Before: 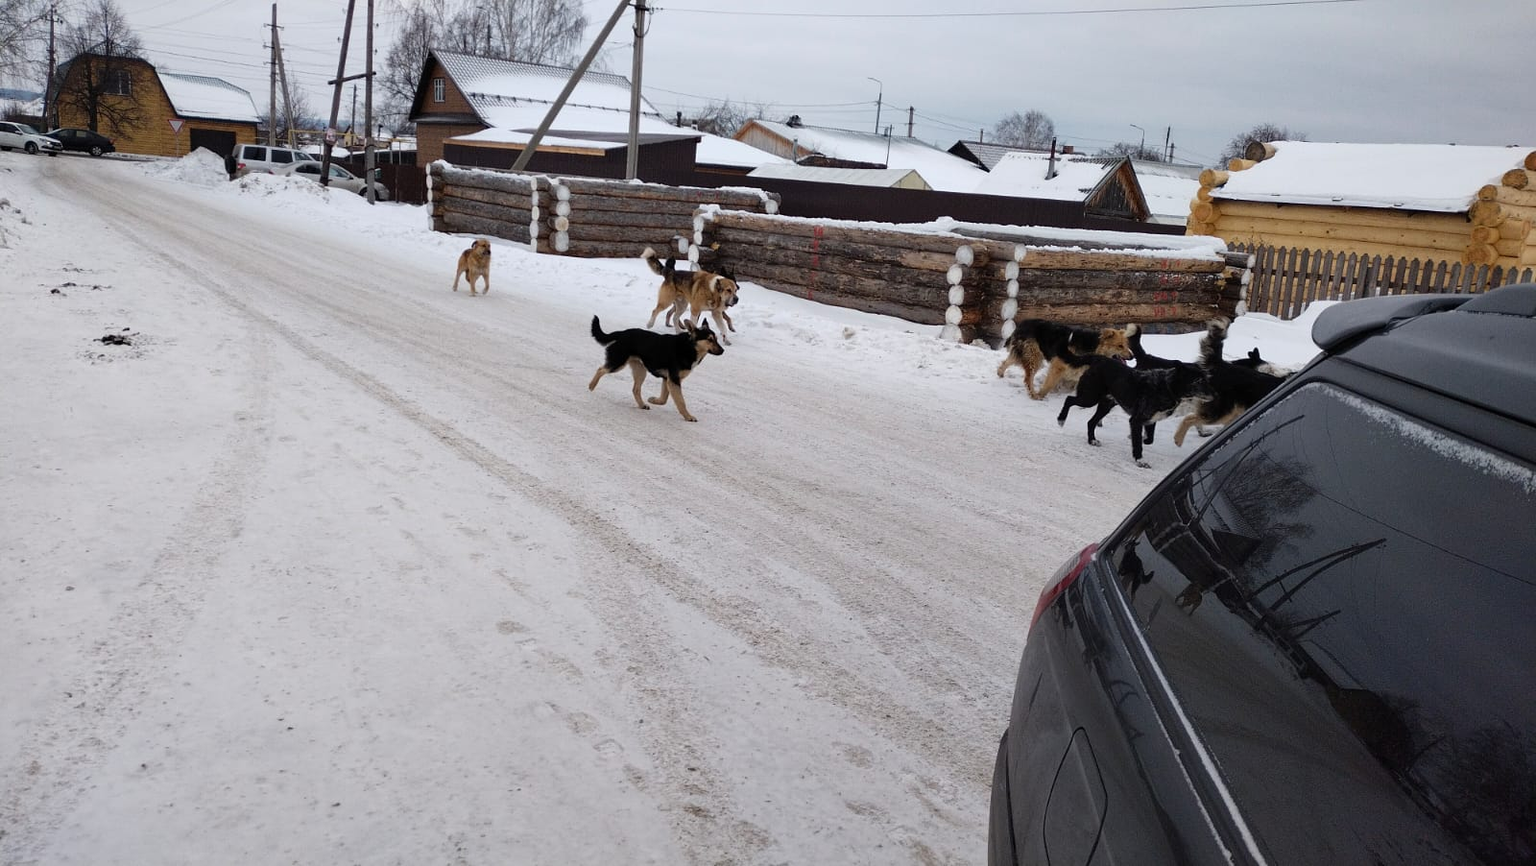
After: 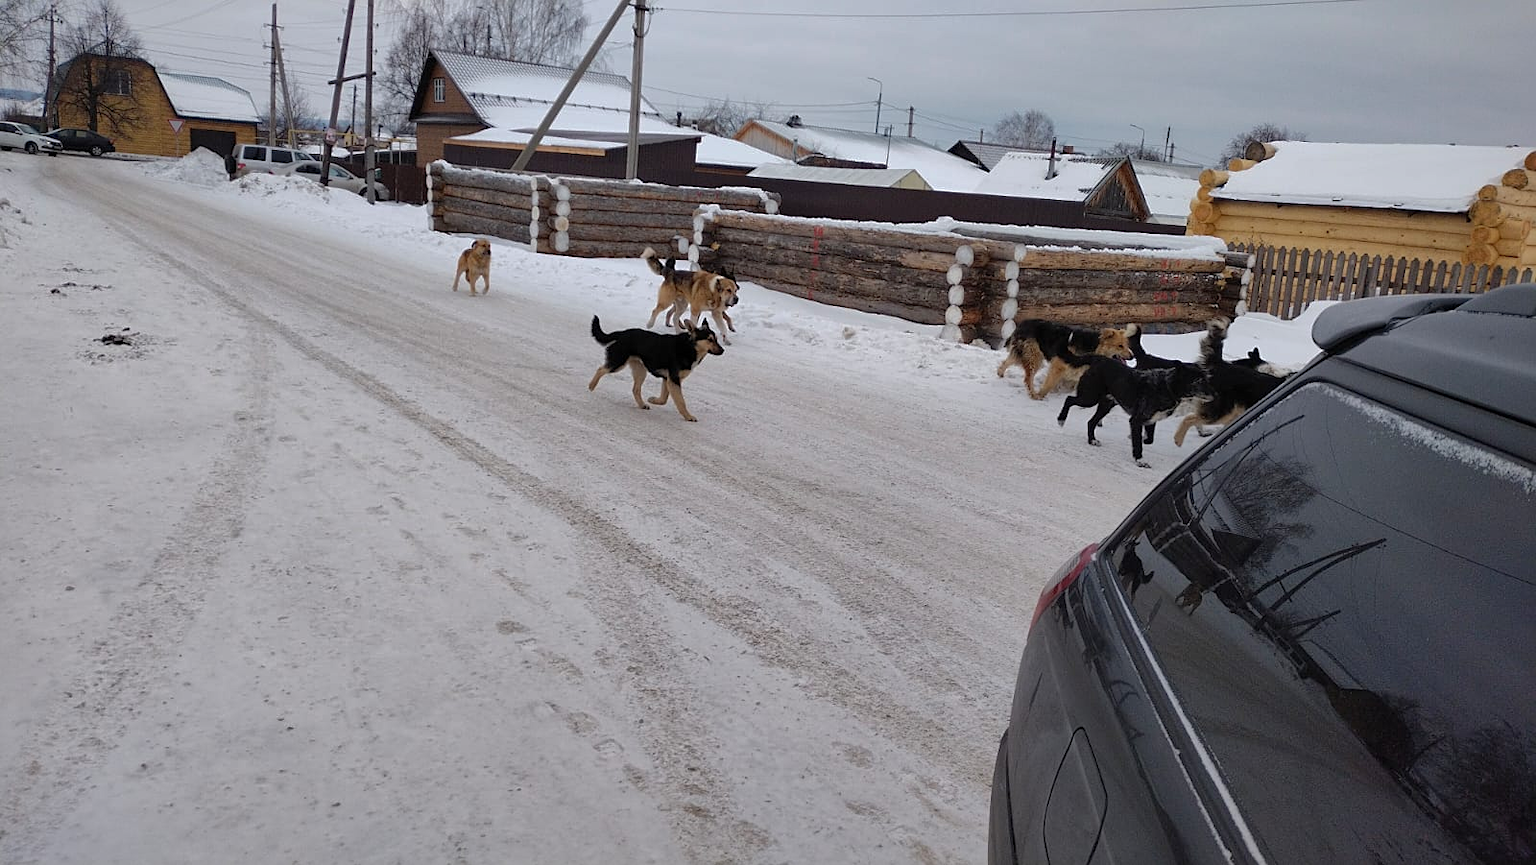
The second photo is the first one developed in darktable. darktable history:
sharpen: amount 0.2
shadows and highlights: shadows 40, highlights -60
tone equalizer: on, module defaults
